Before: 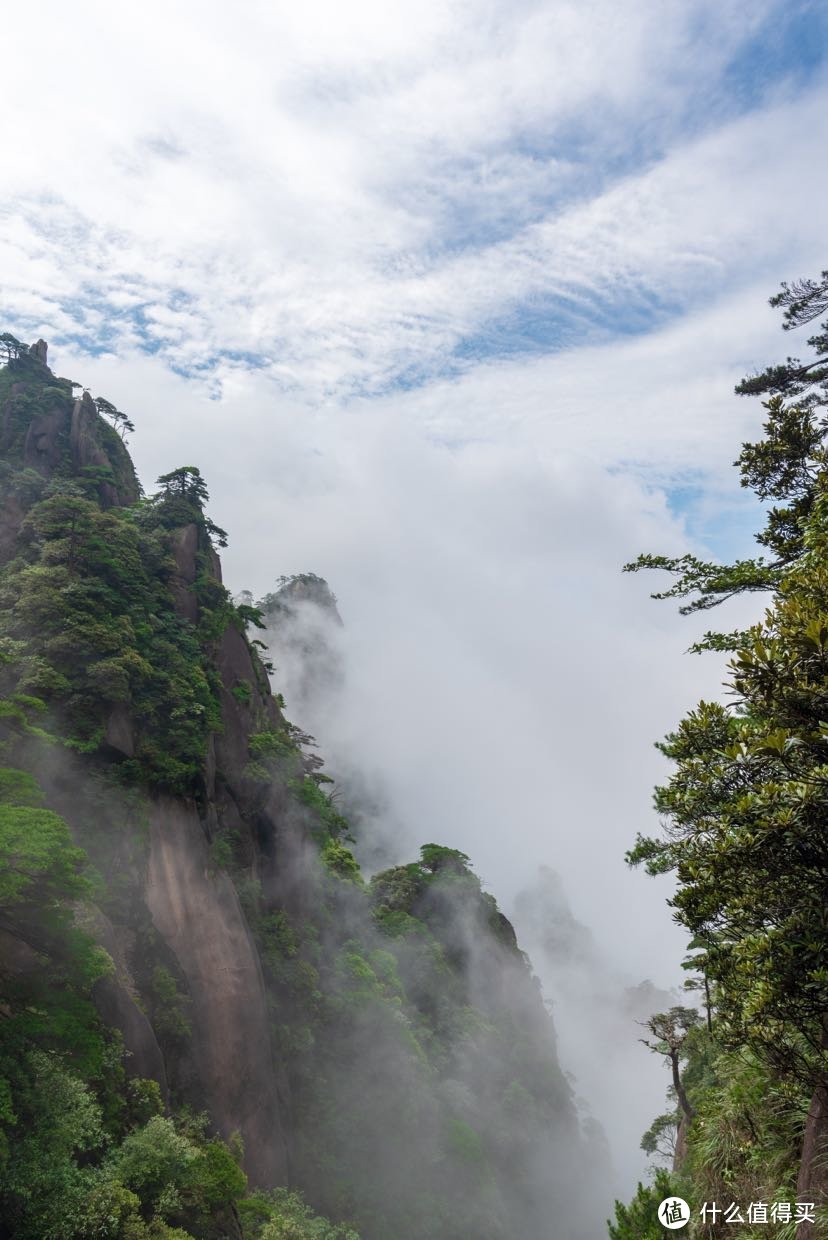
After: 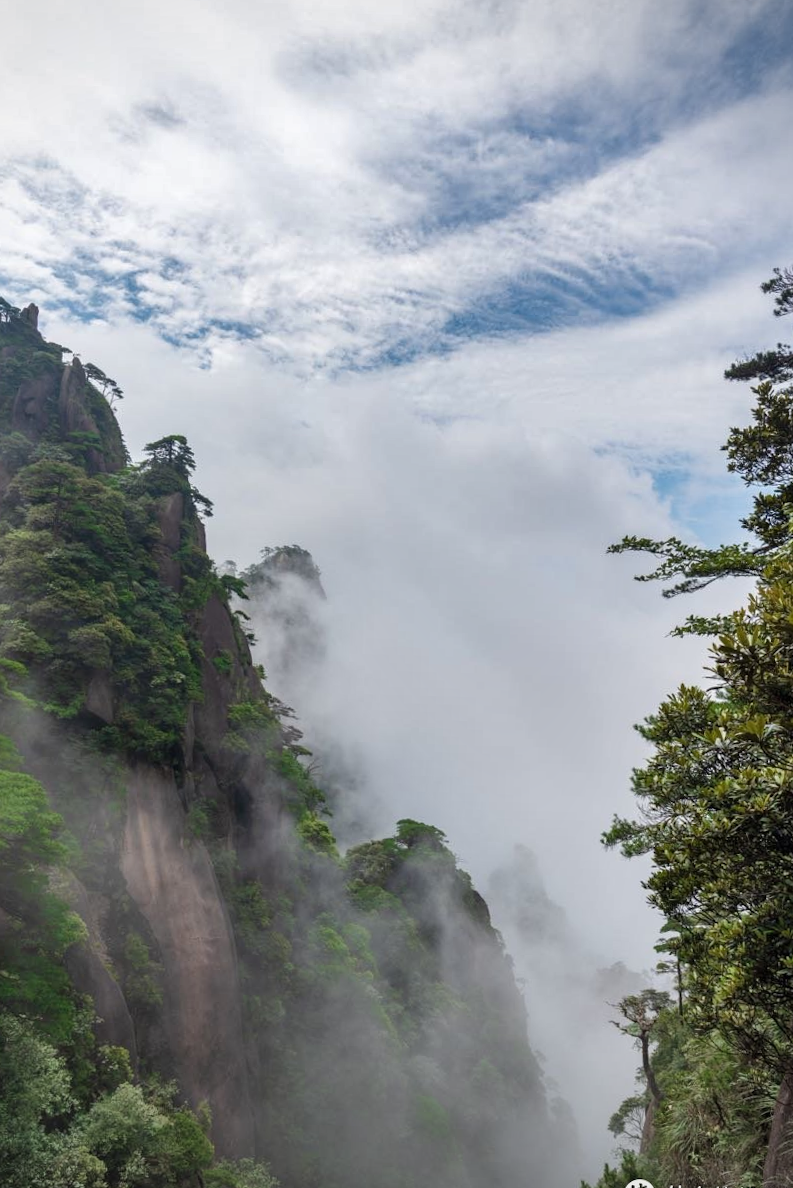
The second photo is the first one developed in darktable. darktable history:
crop and rotate: angle -1.67°
vignetting: fall-off start 97.16%, brightness -0.267, width/height ratio 1.186
shadows and highlights: soften with gaussian
